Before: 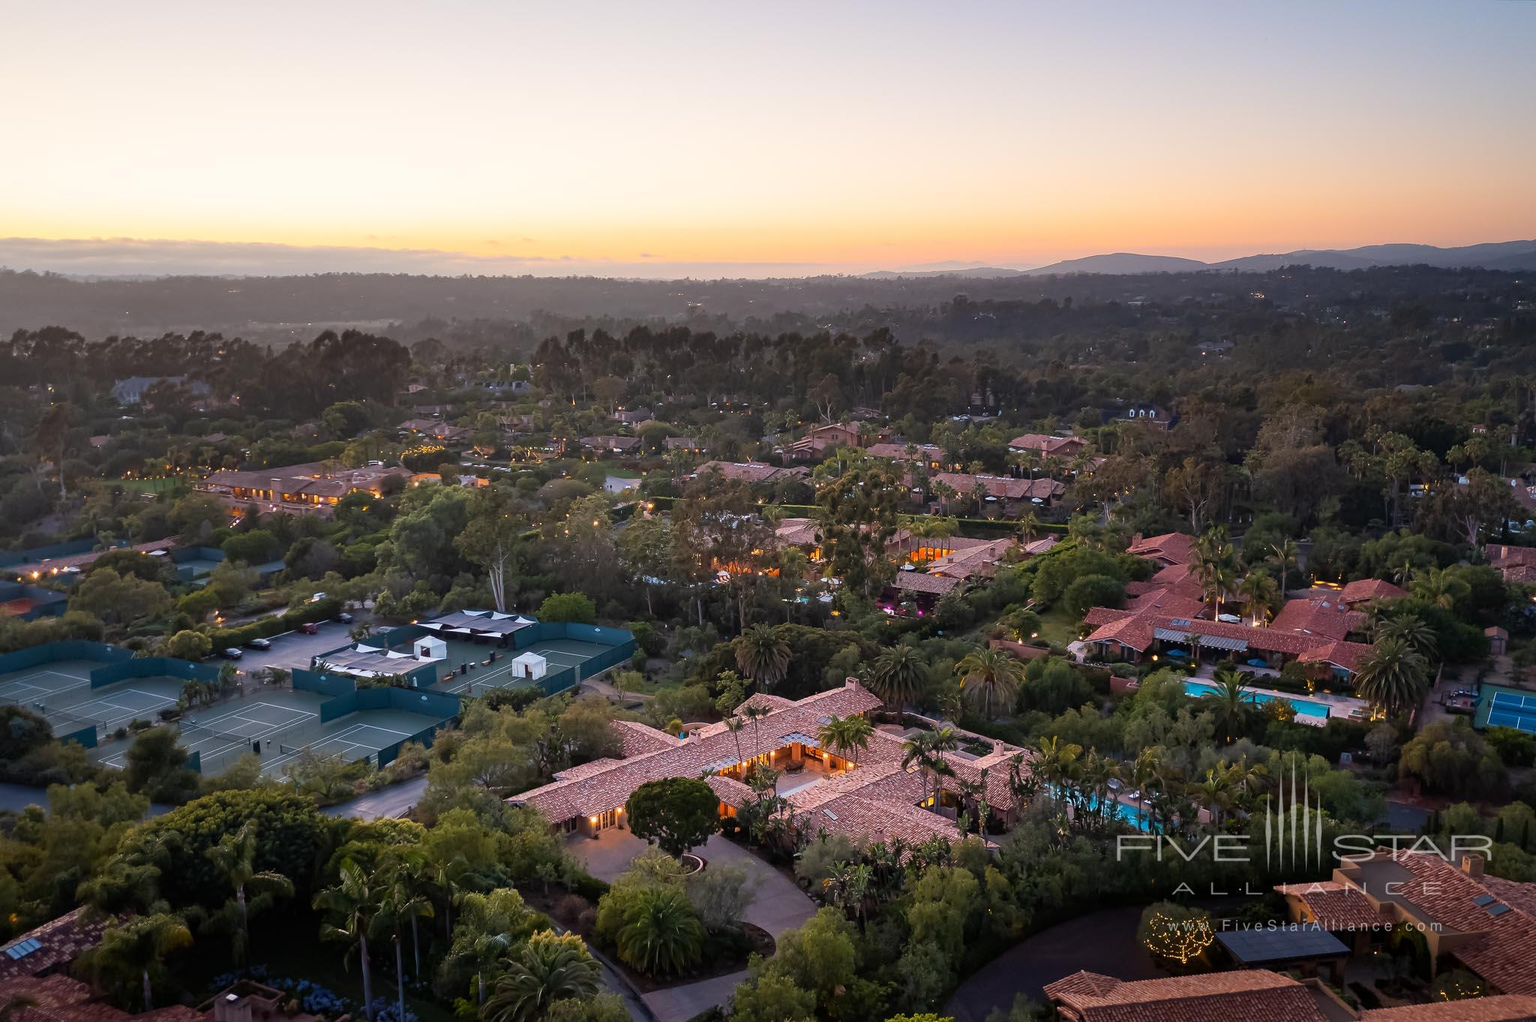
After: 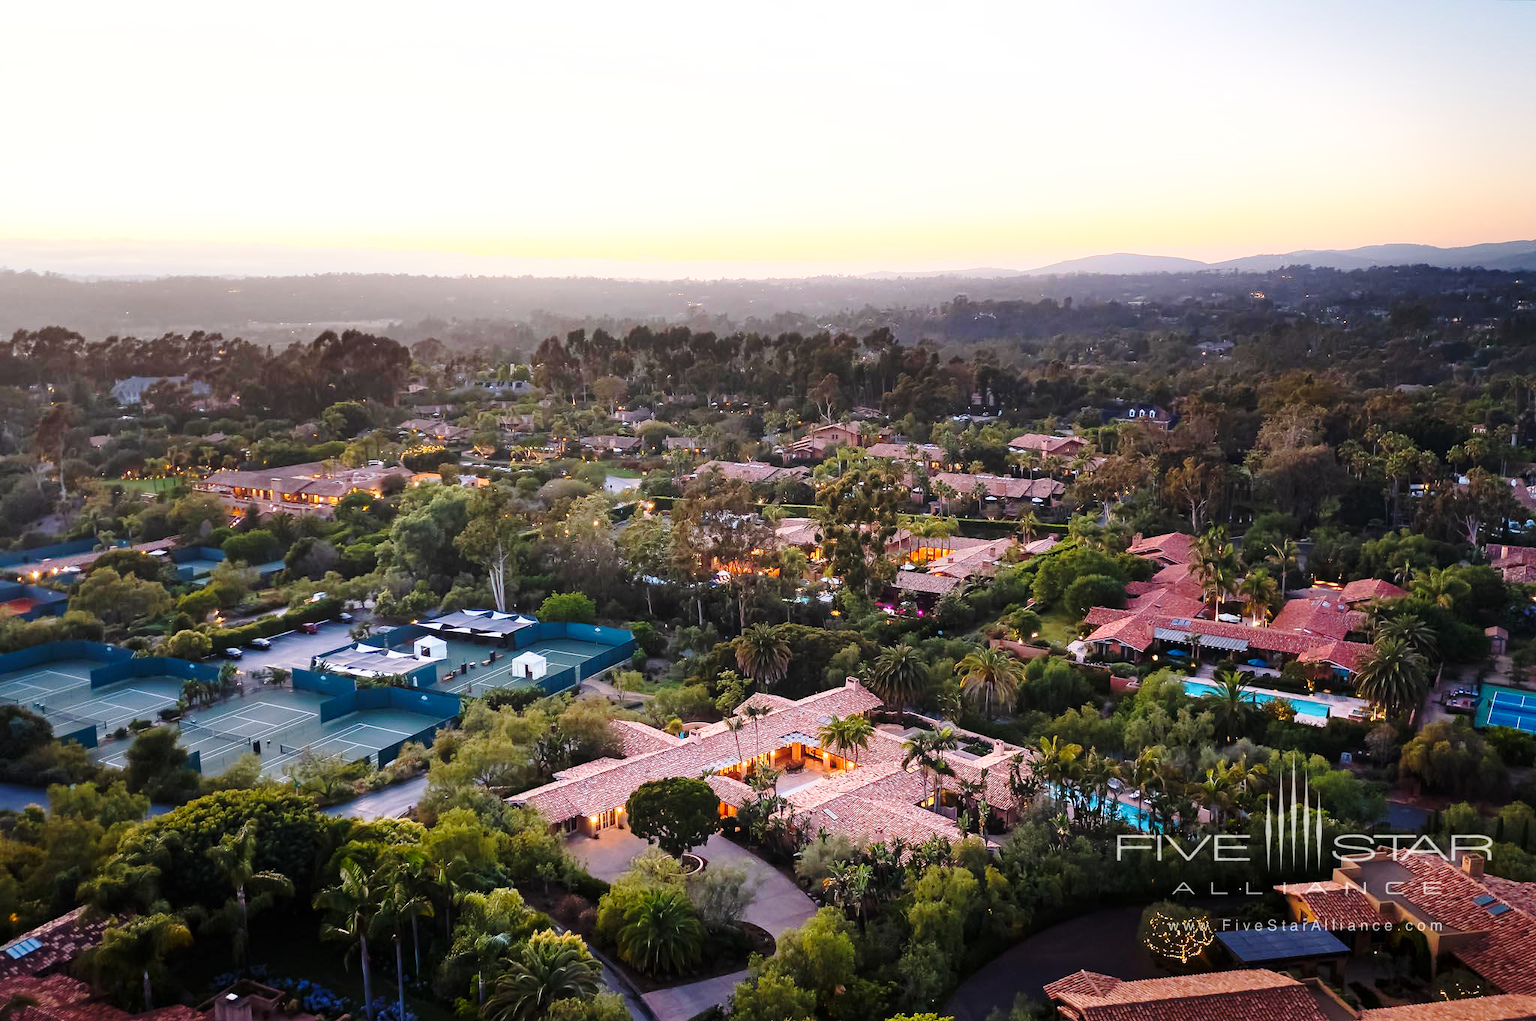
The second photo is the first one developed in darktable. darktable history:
bloom: size 13.65%, threshold 98.39%, strength 4.82%
base curve: curves: ch0 [(0, 0) (0.032, 0.037) (0.105, 0.228) (0.435, 0.76) (0.856, 0.983) (1, 1)], preserve colors none
